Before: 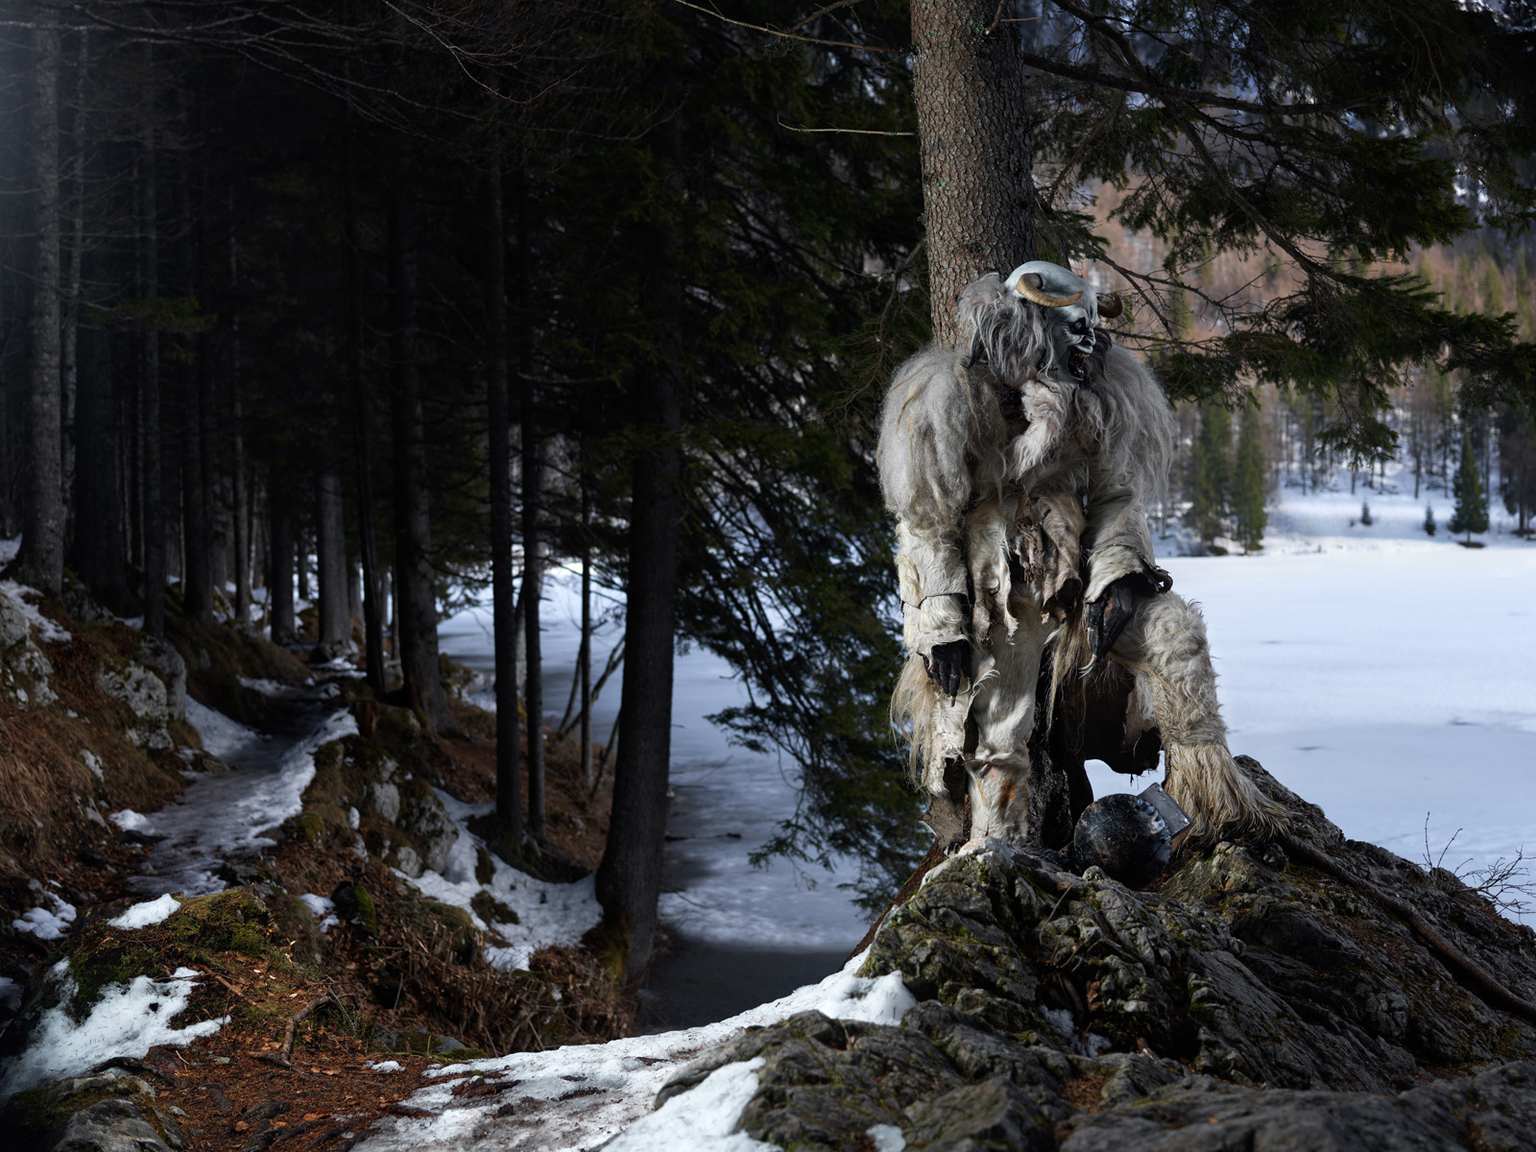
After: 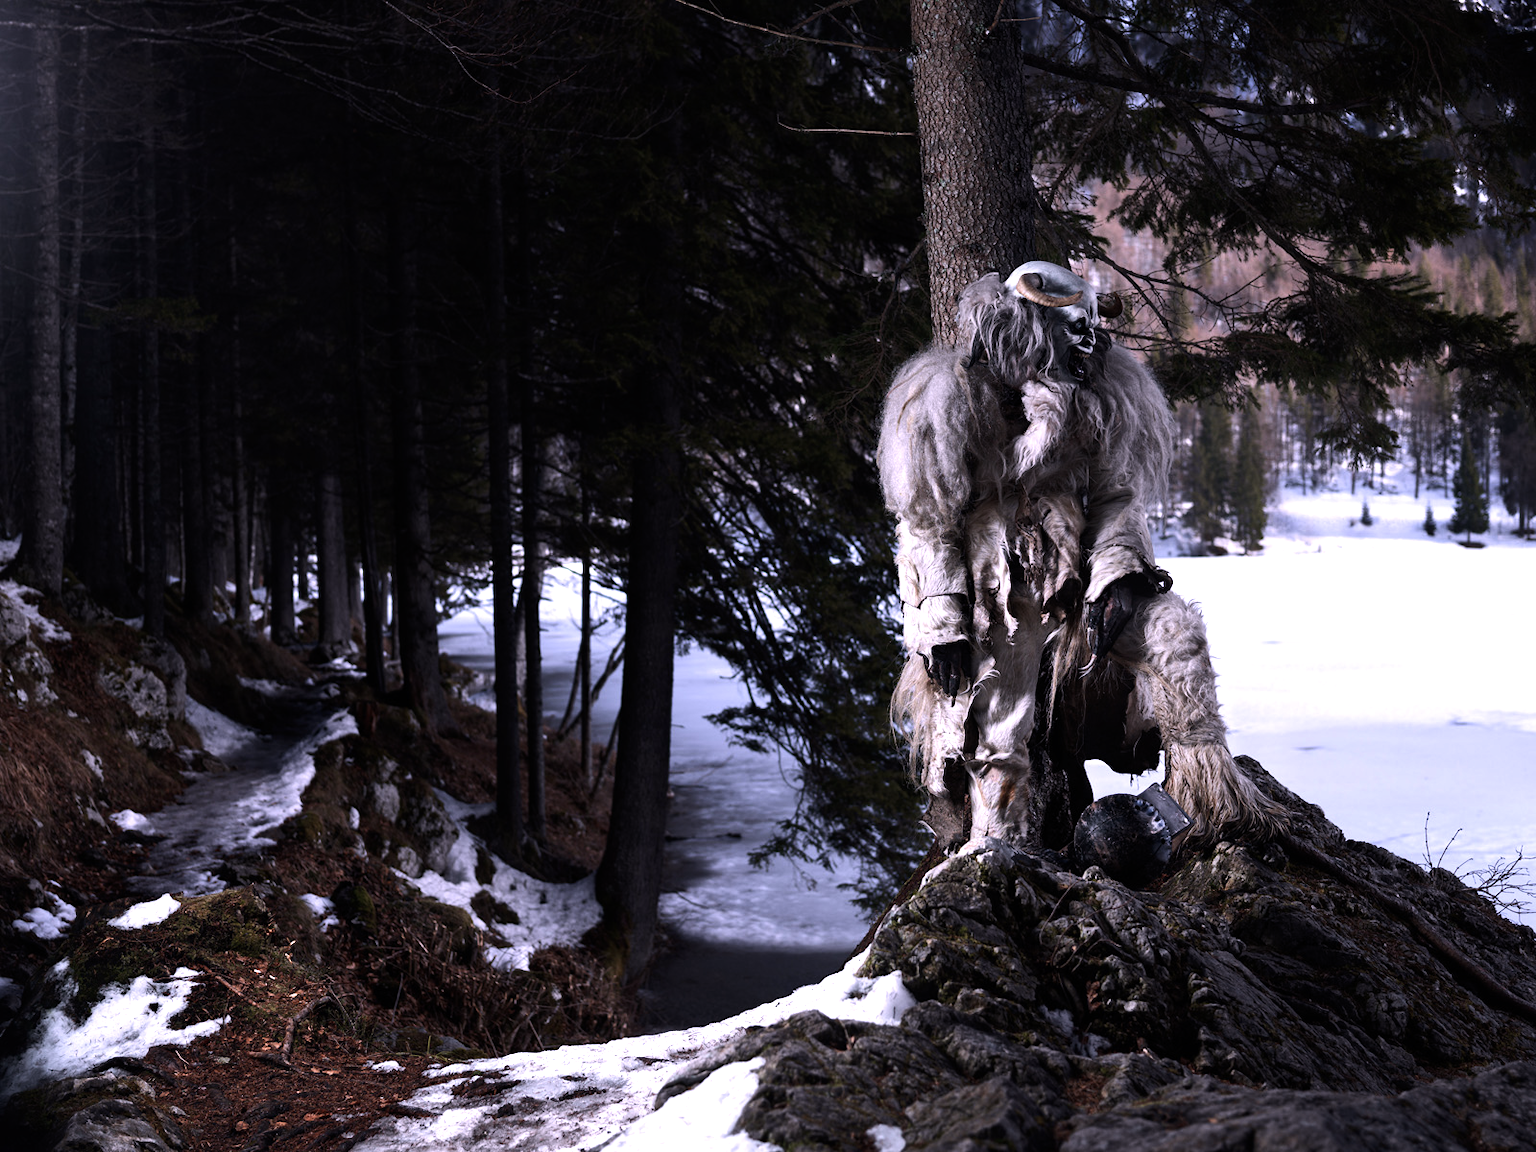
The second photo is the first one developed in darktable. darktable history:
color calibration: output R [1.107, -0.012, -0.003, 0], output B [0, 0, 1.308, 0], illuminant same as pipeline (D50), adaptation XYZ, x 0.345, y 0.358, temperature 5016.13 K
color correction: highlights b* -0.007, saturation 0.783
exposure: compensate highlight preservation false
tone equalizer: -8 EV -0.741 EV, -7 EV -0.679 EV, -6 EV -0.572 EV, -5 EV -0.422 EV, -3 EV 0.374 EV, -2 EV 0.6 EV, -1 EV 0.699 EV, +0 EV 0.721 EV, edges refinement/feathering 500, mask exposure compensation -1.57 EV, preserve details no
